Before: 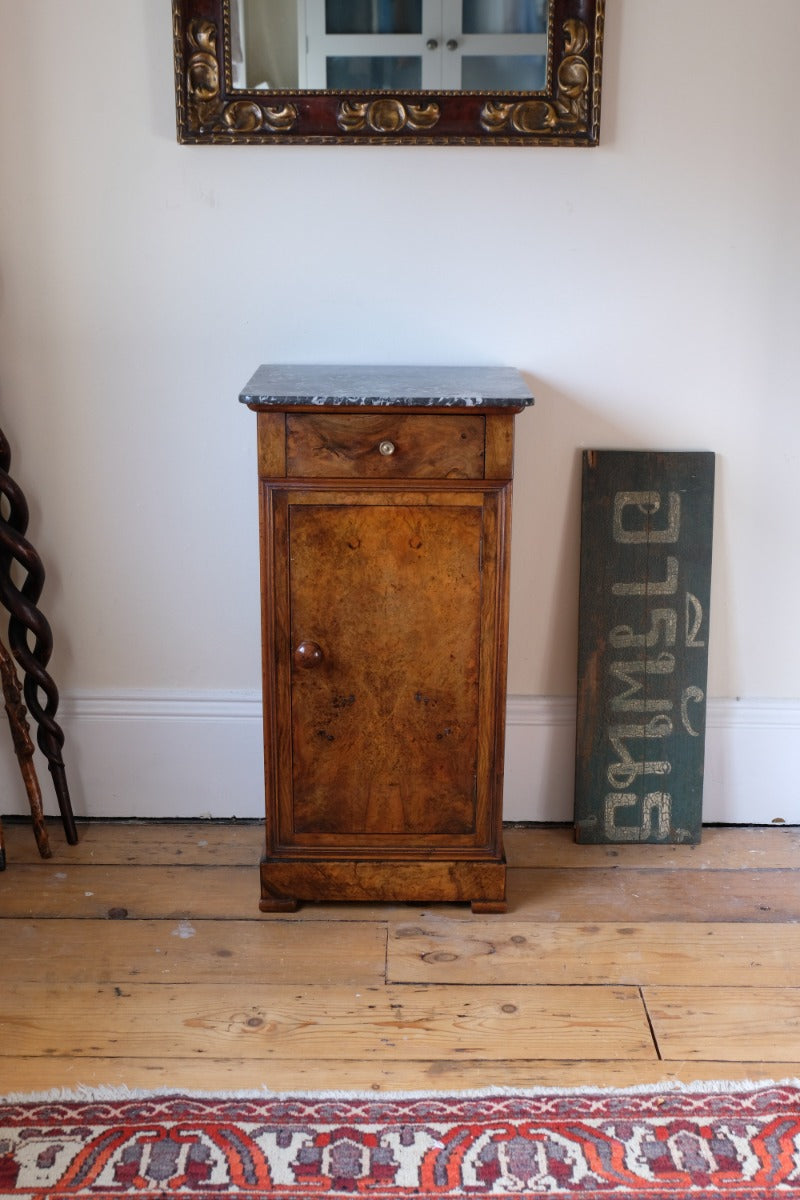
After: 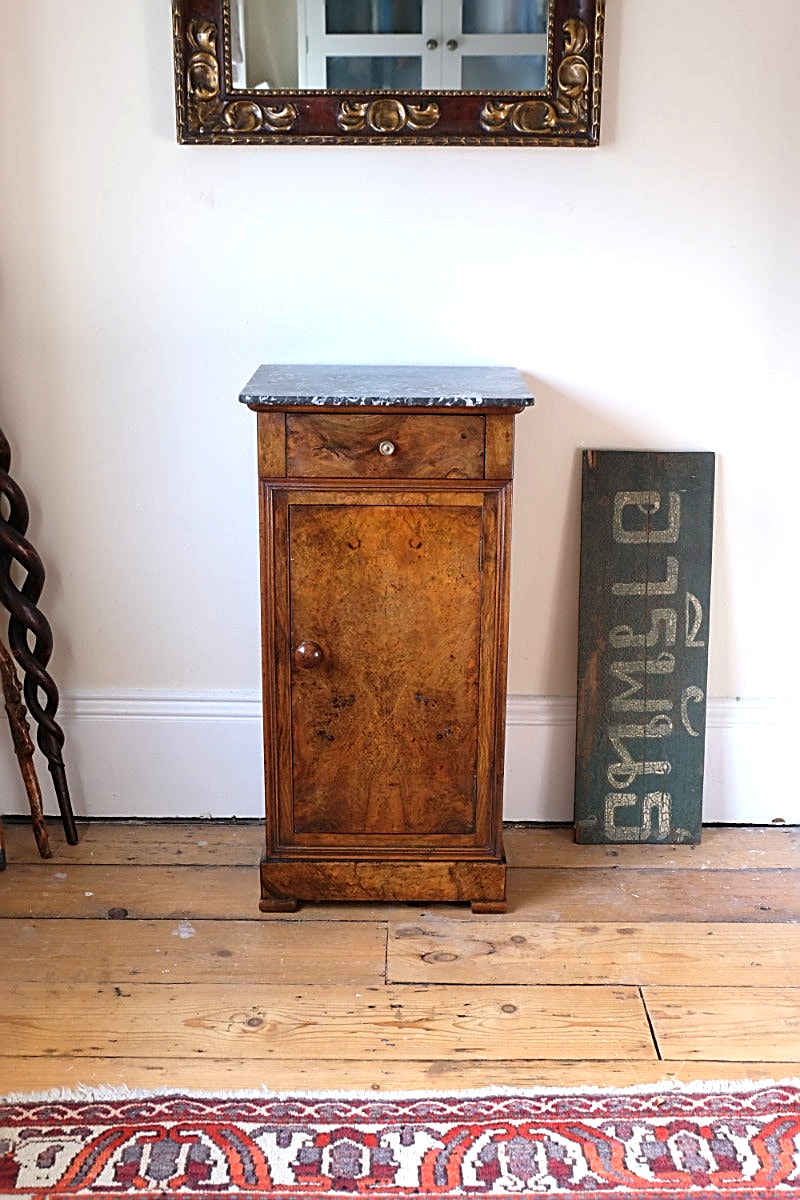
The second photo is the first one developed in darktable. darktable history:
exposure: exposure 0.6 EV, compensate highlight preservation false
sharpen: amount 0.901
